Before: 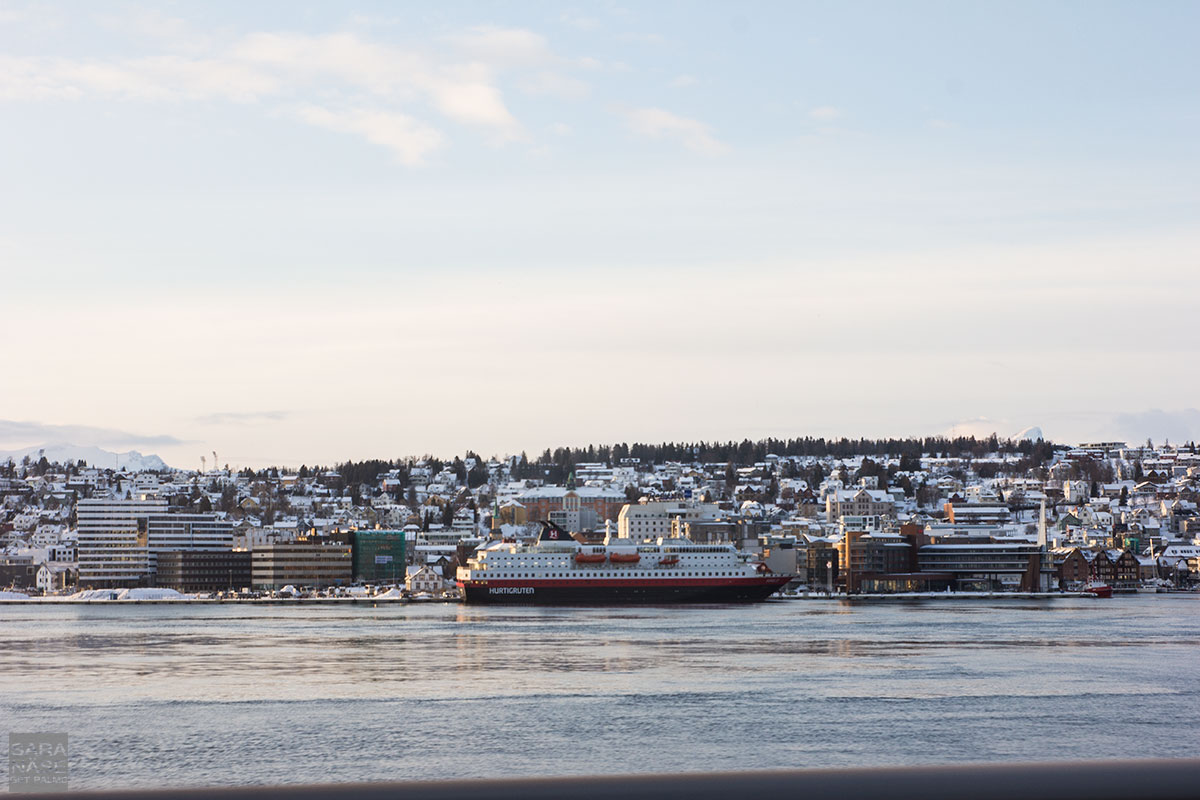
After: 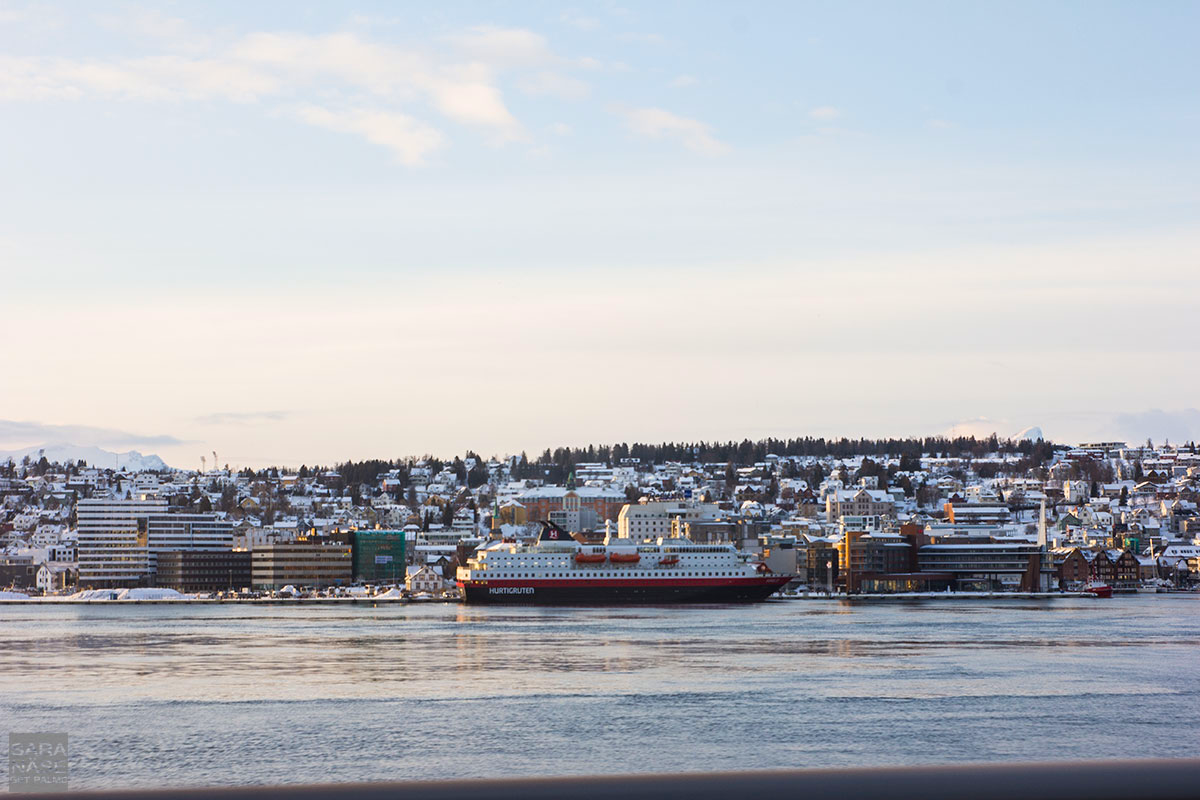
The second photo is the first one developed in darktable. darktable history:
color balance rgb: perceptual saturation grading › global saturation 30%, global vibrance 10%
tone equalizer: on, module defaults
